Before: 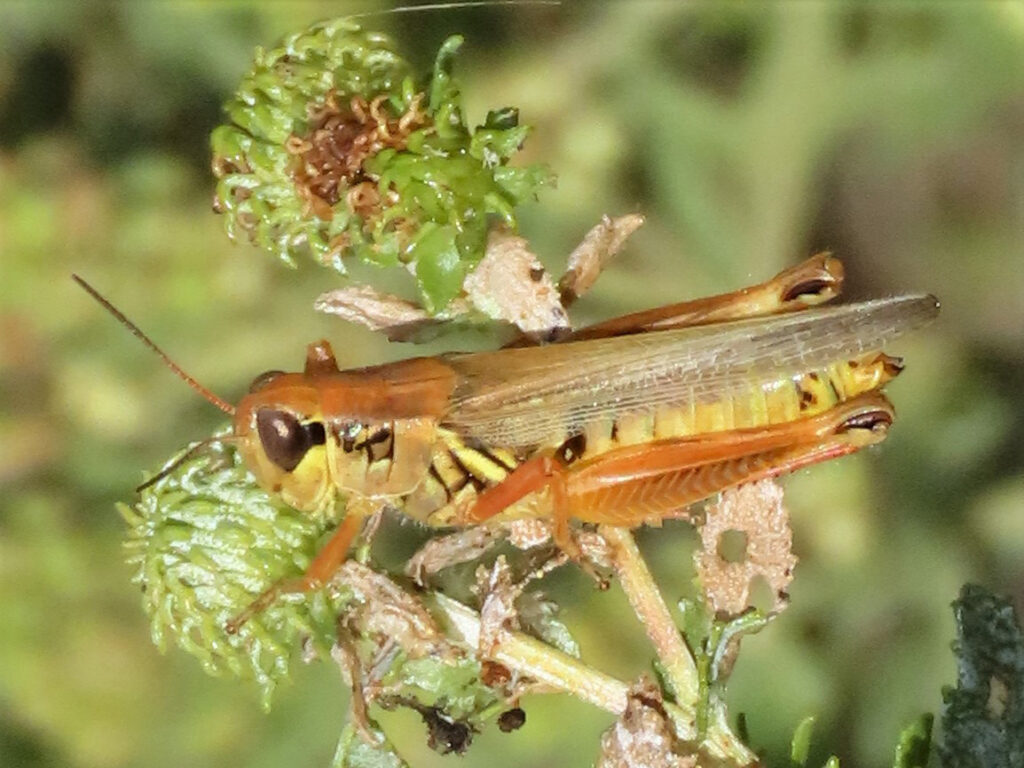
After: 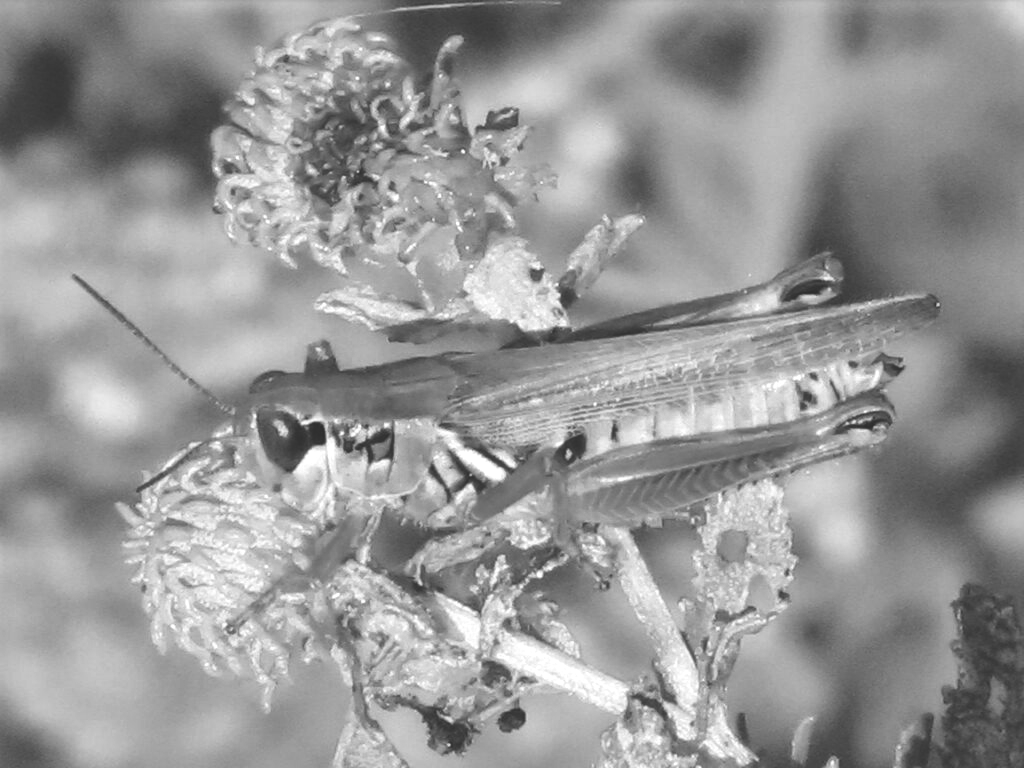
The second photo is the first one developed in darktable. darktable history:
color zones: curves: ch0 [(0.002, 0.593) (0.143, 0.417) (0.285, 0.541) (0.455, 0.289) (0.608, 0.327) (0.727, 0.283) (0.869, 0.571) (1, 0.603)]; ch1 [(0, 0) (0.143, 0) (0.286, 0) (0.429, 0) (0.571, 0) (0.714, 0) (0.857, 0)]
local contrast: mode bilateral grid, contrast 20, coarseness 50, detail 120%, midtone range 0.2
exposure: black level correction -0.03, compensate highlight preservation false
